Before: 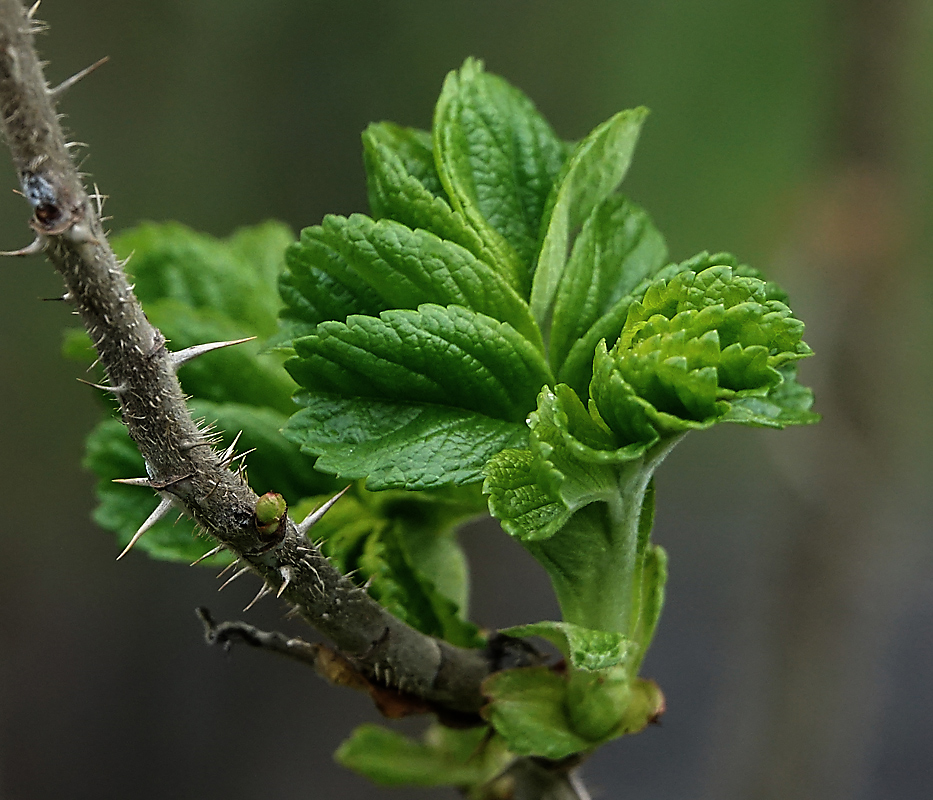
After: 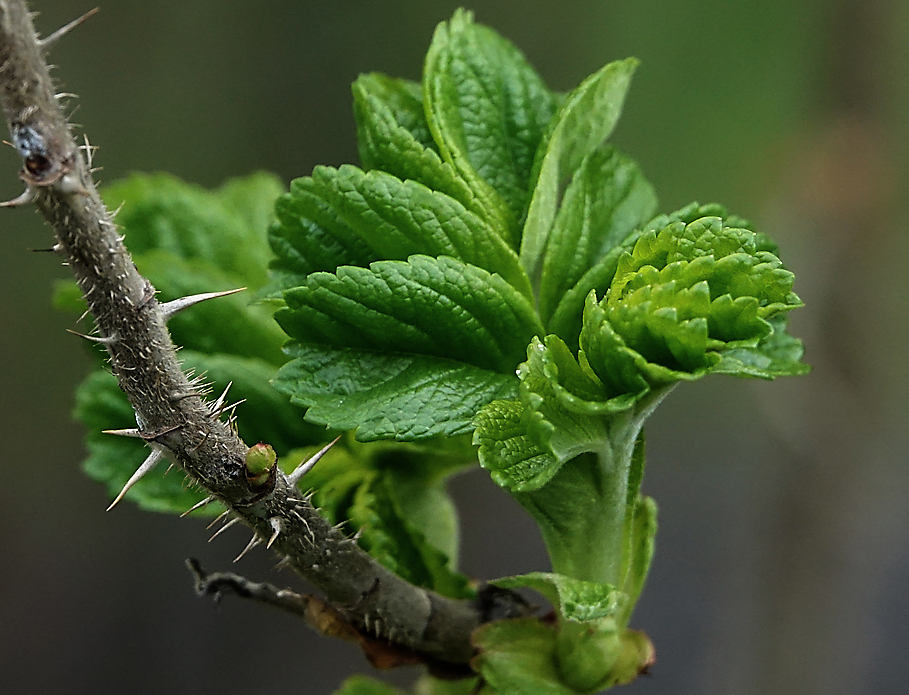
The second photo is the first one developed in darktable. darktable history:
crop: left 1.149%, top 6.138%, right 1.42%, bottom 6.947%
